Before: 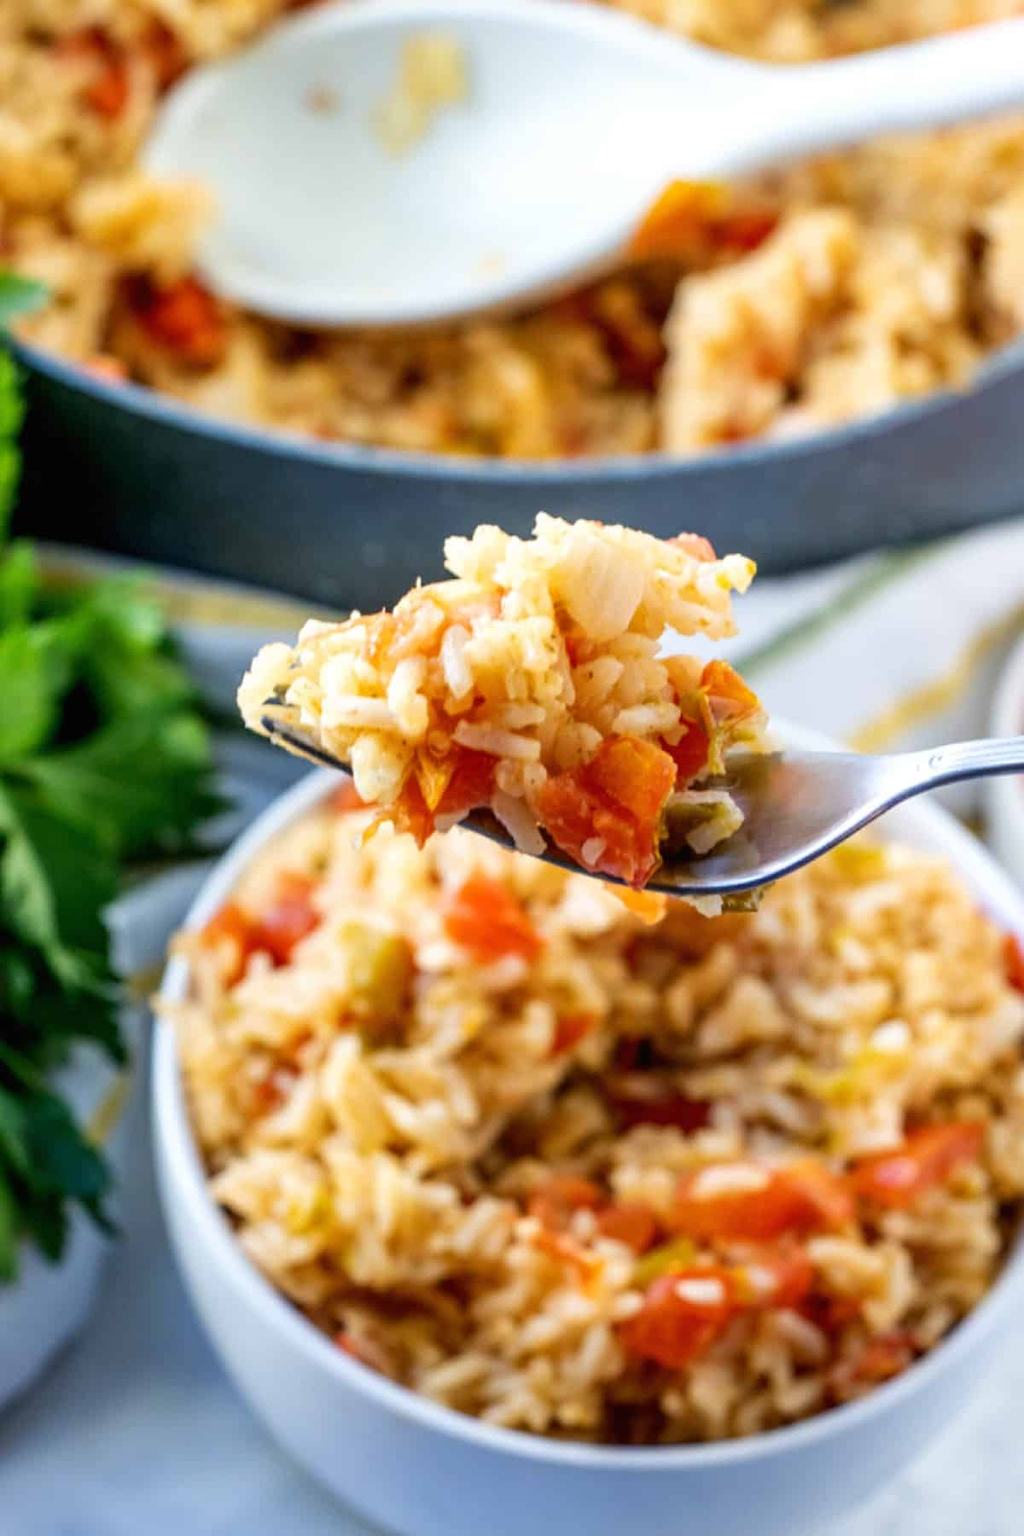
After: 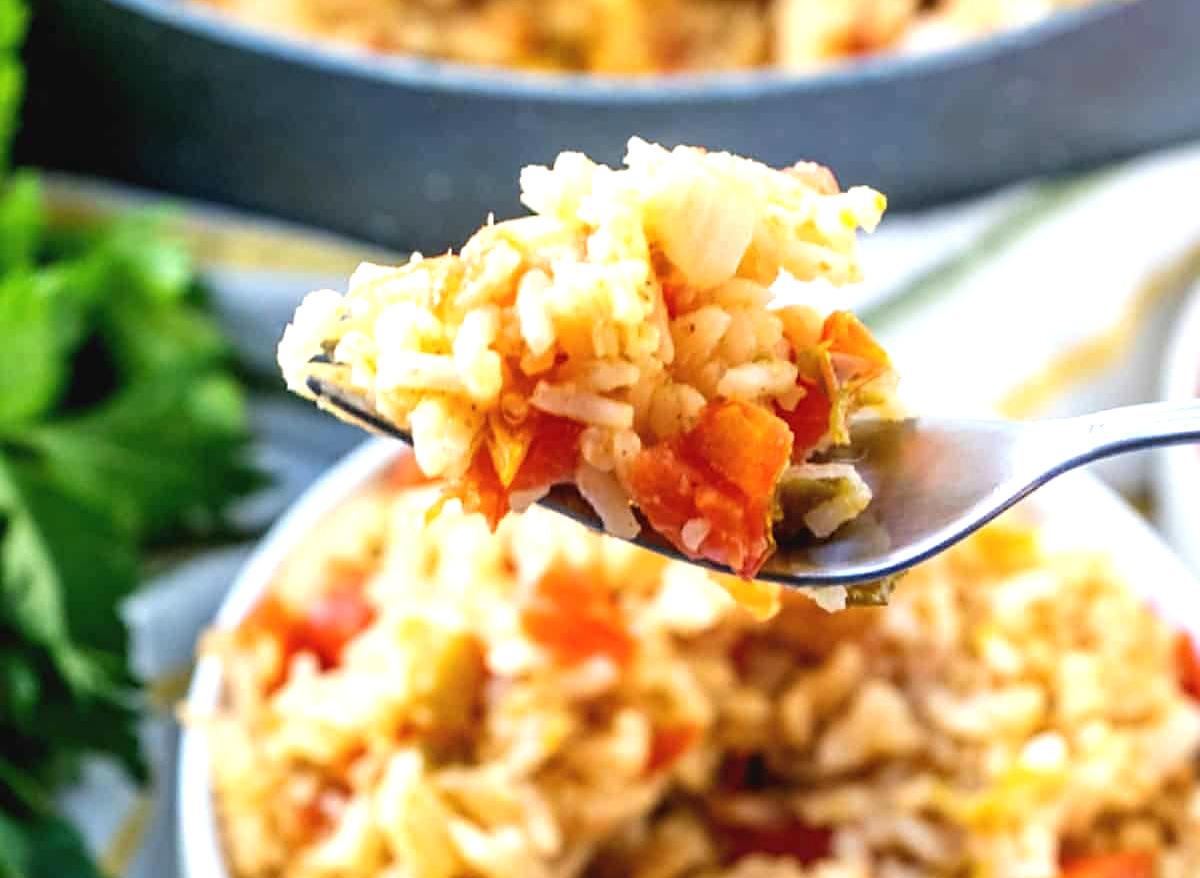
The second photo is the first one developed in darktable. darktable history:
exposure: black level correction -0.002, exposure 0.539 EV, compensate highlight preservation false
crop and rotate: top 25.765%, bottom 25.424%
sharpen: radius 1.838, amount 0.405, threshold 1.467
